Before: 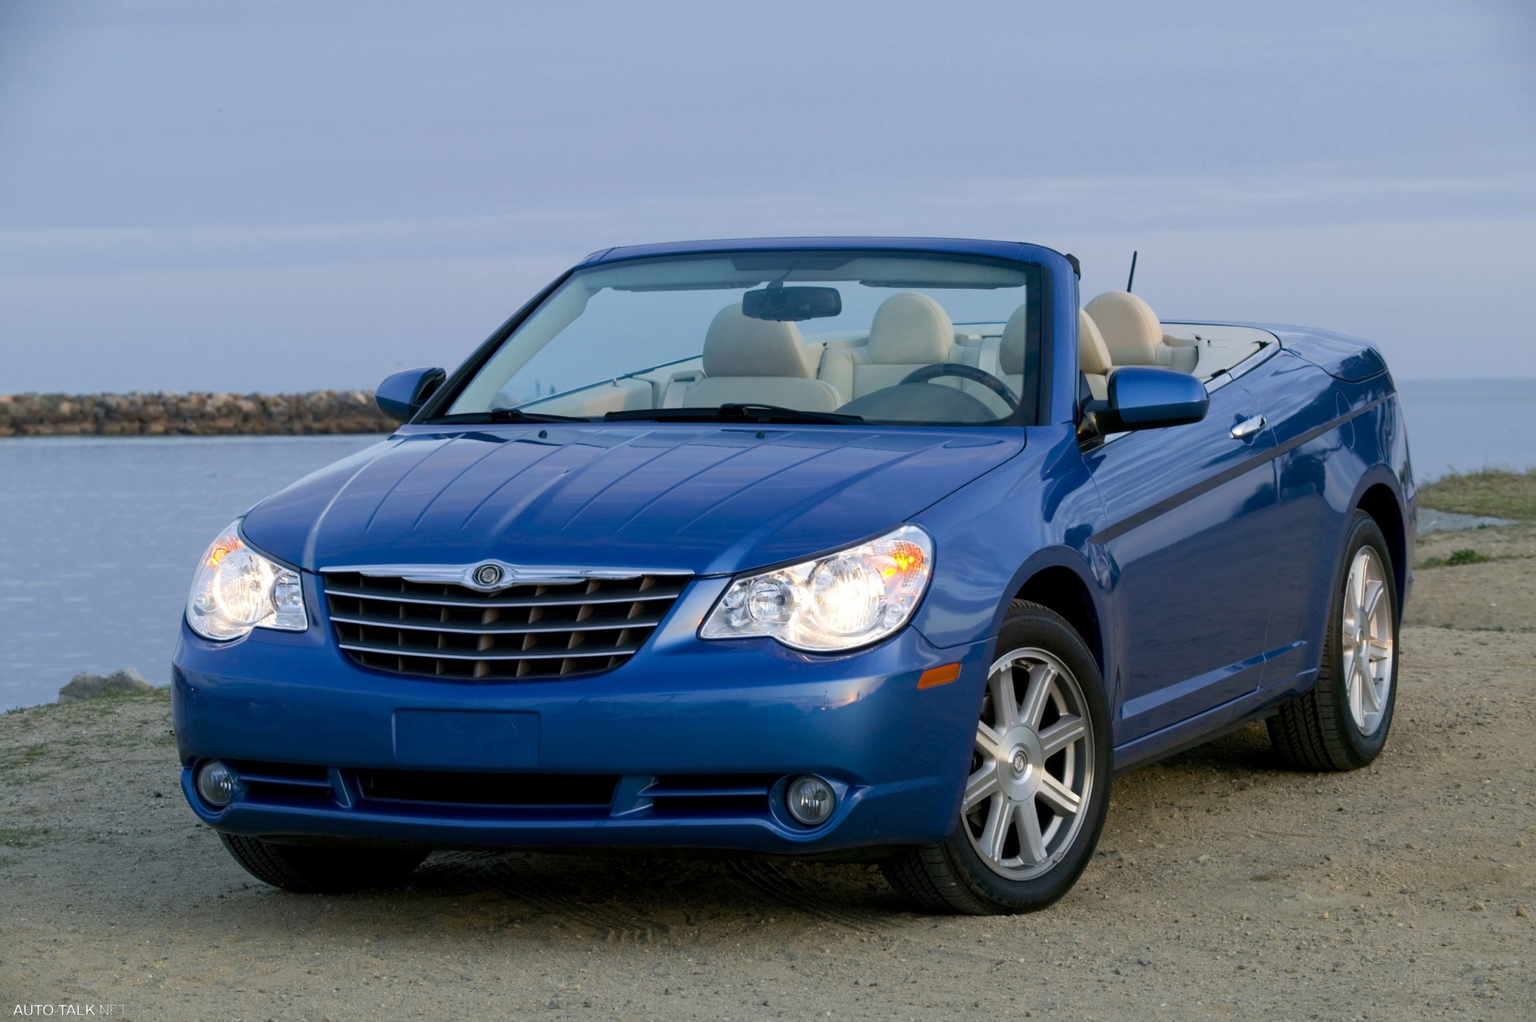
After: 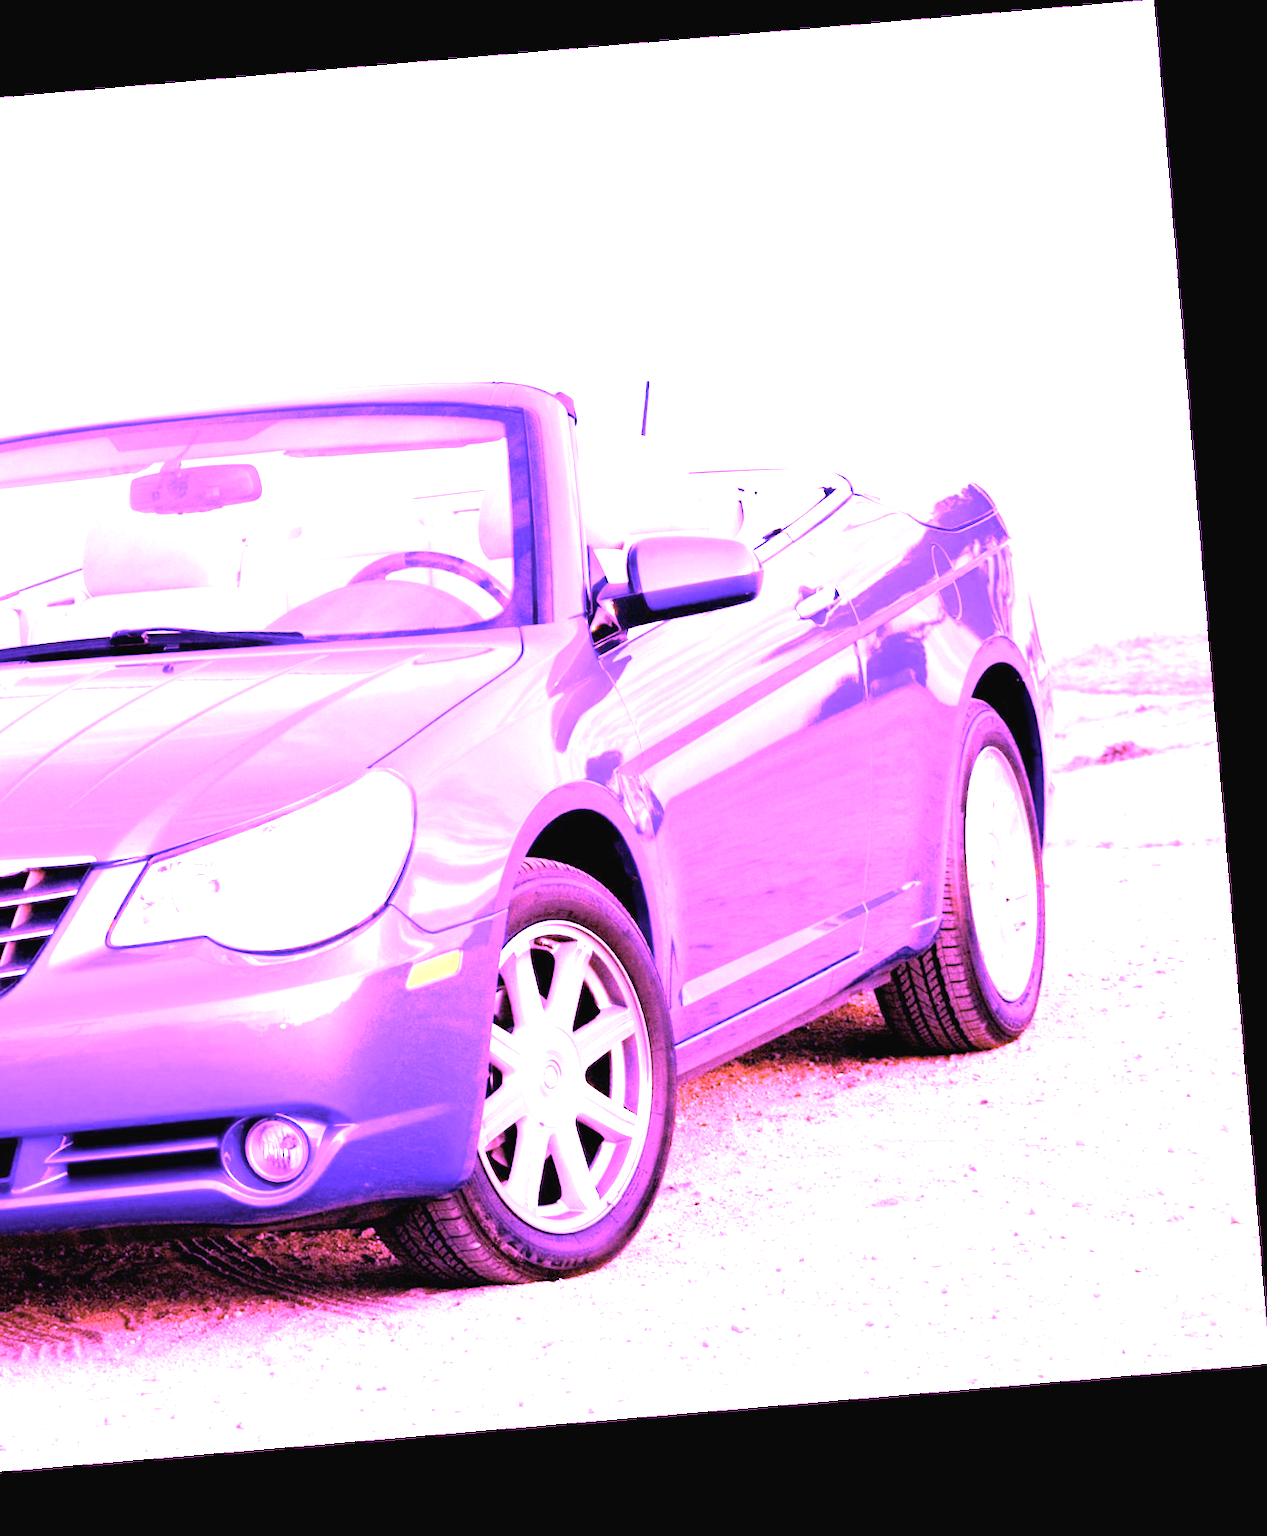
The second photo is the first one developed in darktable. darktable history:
rotate and perspective: rotation -4.86°, automatic cropping off
crop: left 41.402%
white balance: red 8, blue 8
color balance rgb: perceptual saturation grading › global saturation 25%, global vibrance 10%
contrast brightness saturation: contrast -0.05, saturation -0.41
